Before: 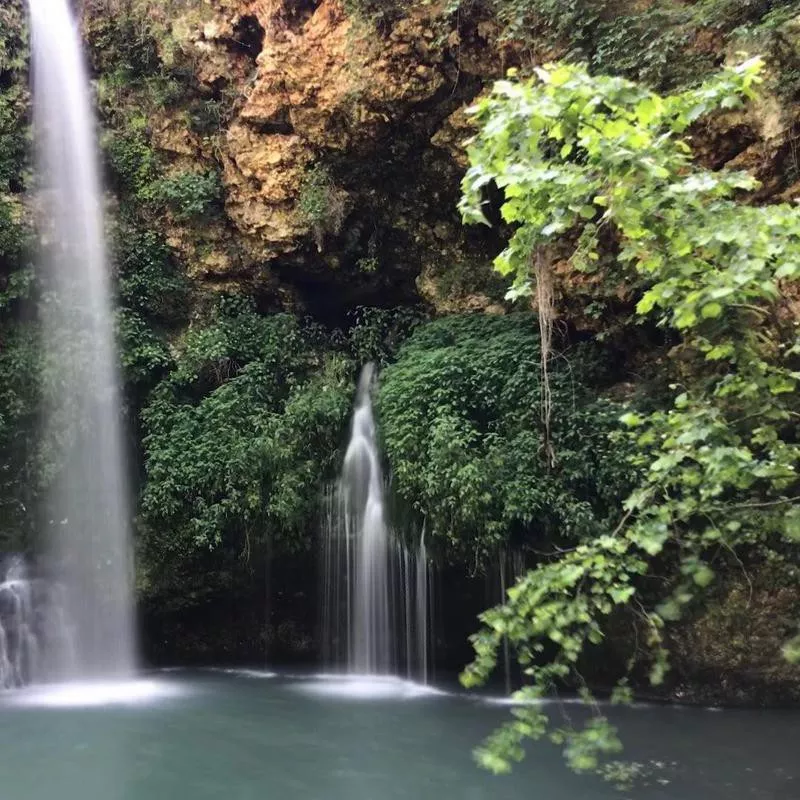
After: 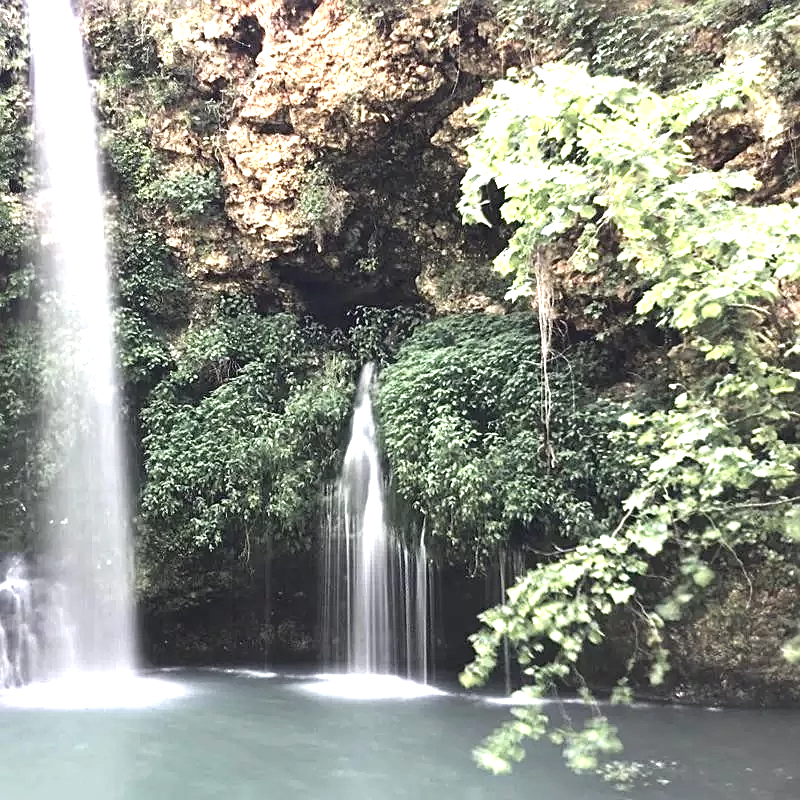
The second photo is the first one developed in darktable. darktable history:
exposure: black level correction 0, exposure 1.635 EV, compensate exposure bias true, compensate highlight preservation false
sharpen: on, module defaults
contrast brightness saturation: contrast -0.062, saturation -0.402
